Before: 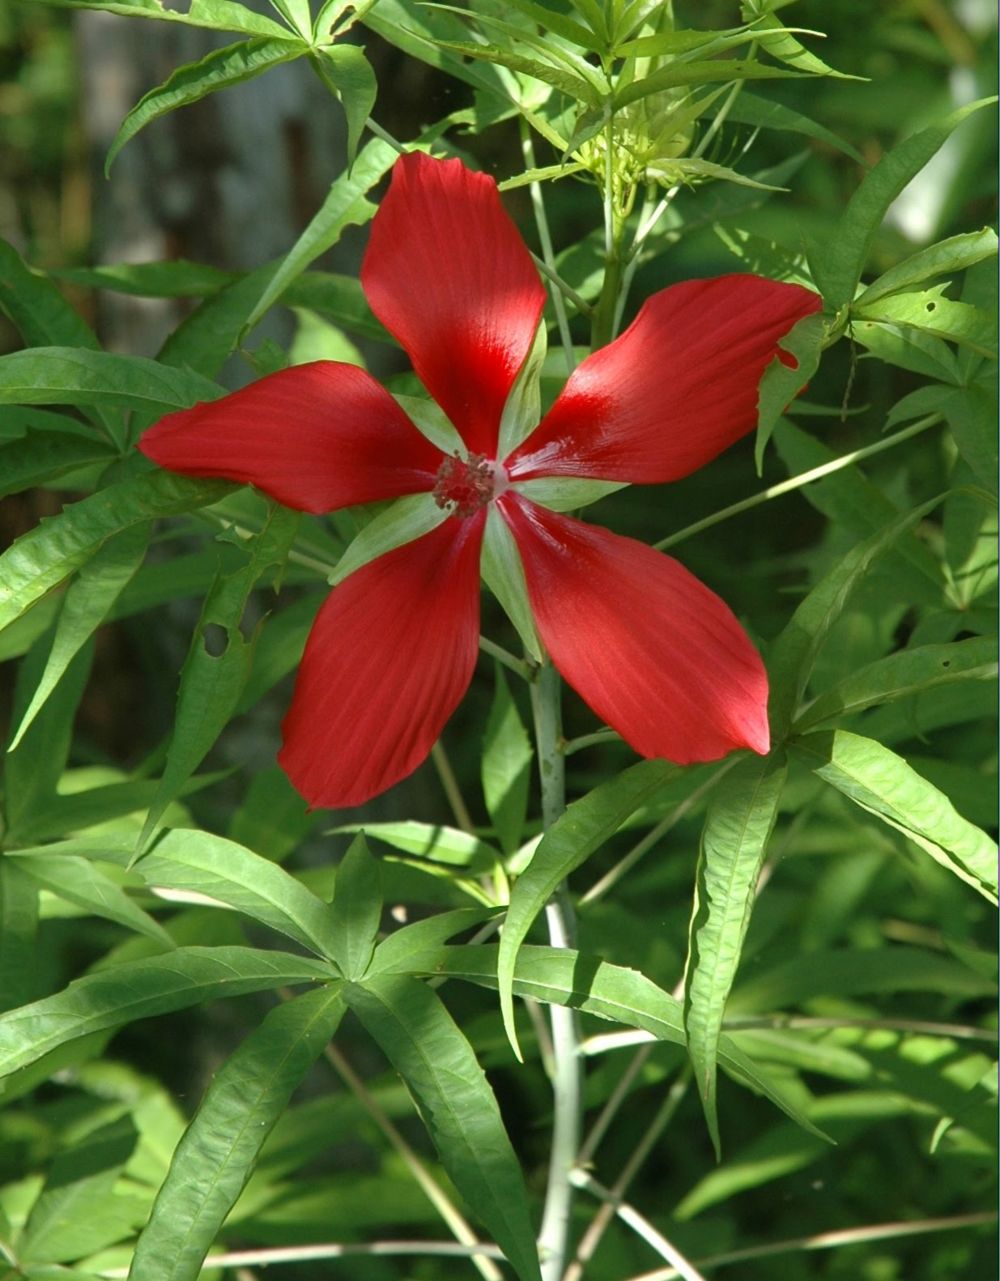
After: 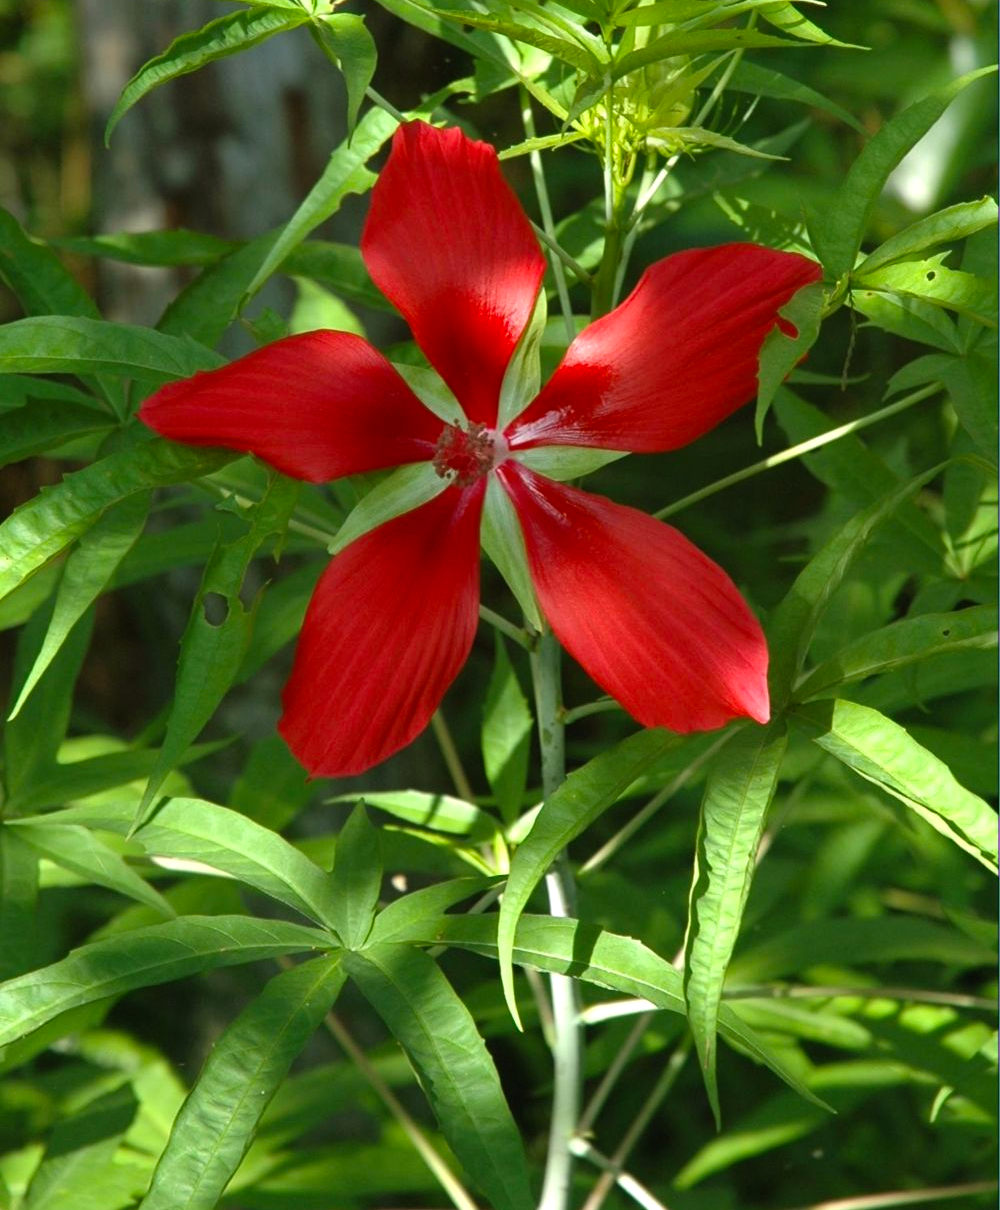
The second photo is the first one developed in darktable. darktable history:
crop and rotate: top 2.479%, bottom 3.018%
color balance: lift [1, 1, 0.999, 1.001], gamma [1, 1.003, 1.005, 0.995], gain [1, 0.992, 0.988, 1.012], contrast 5%, output saturation 110%
